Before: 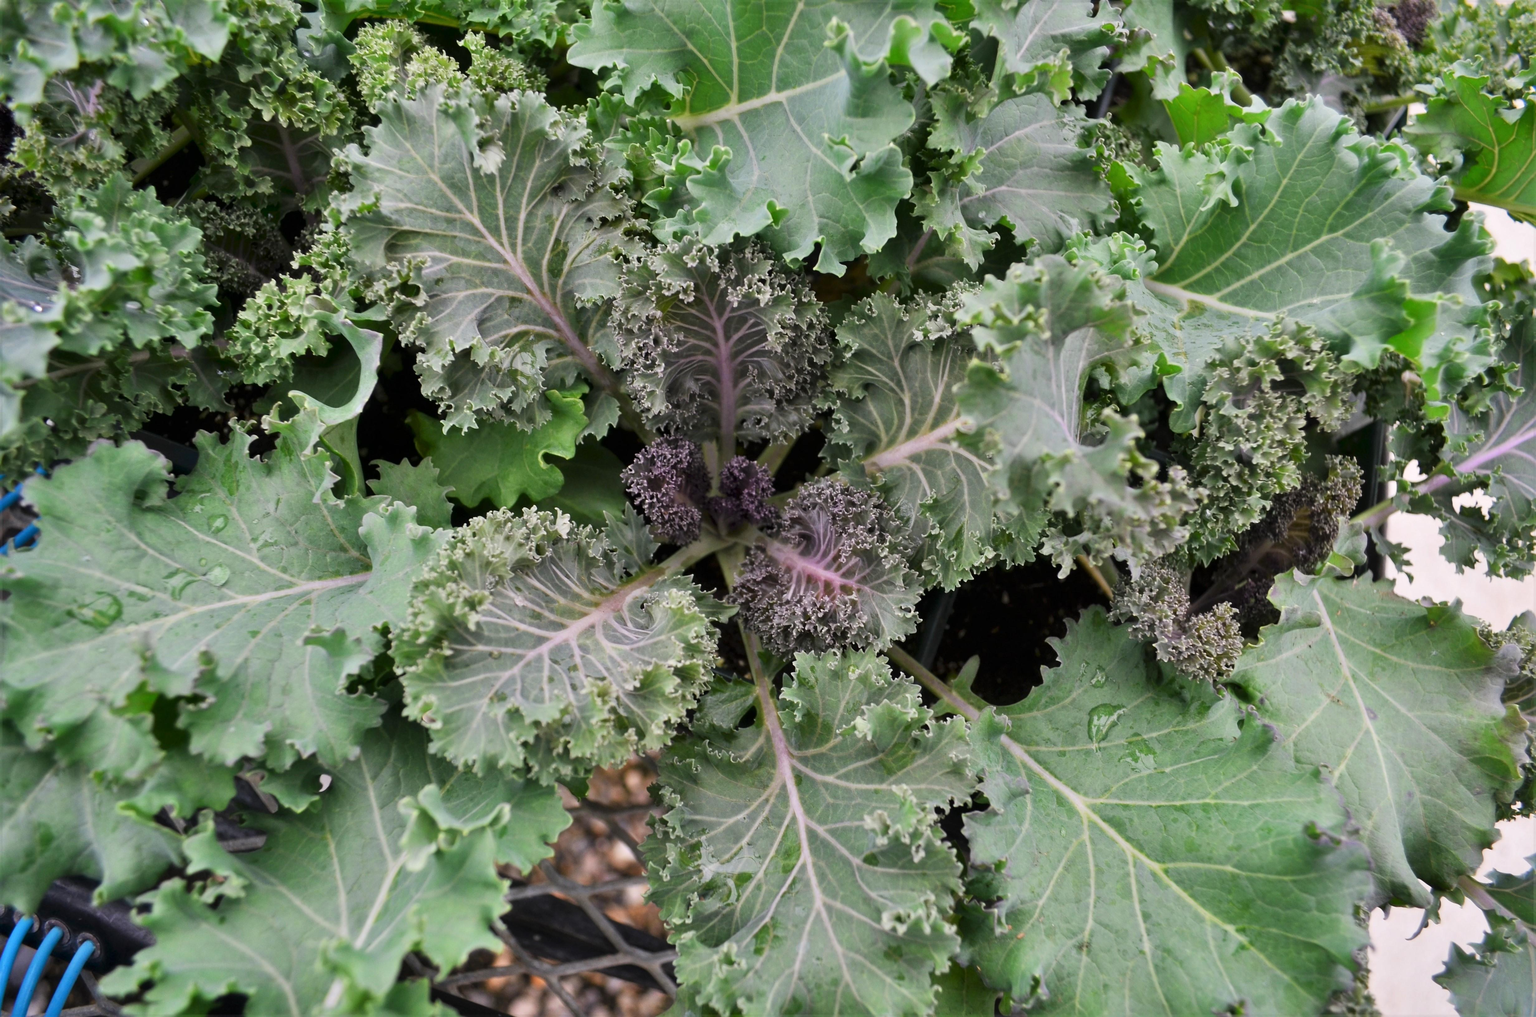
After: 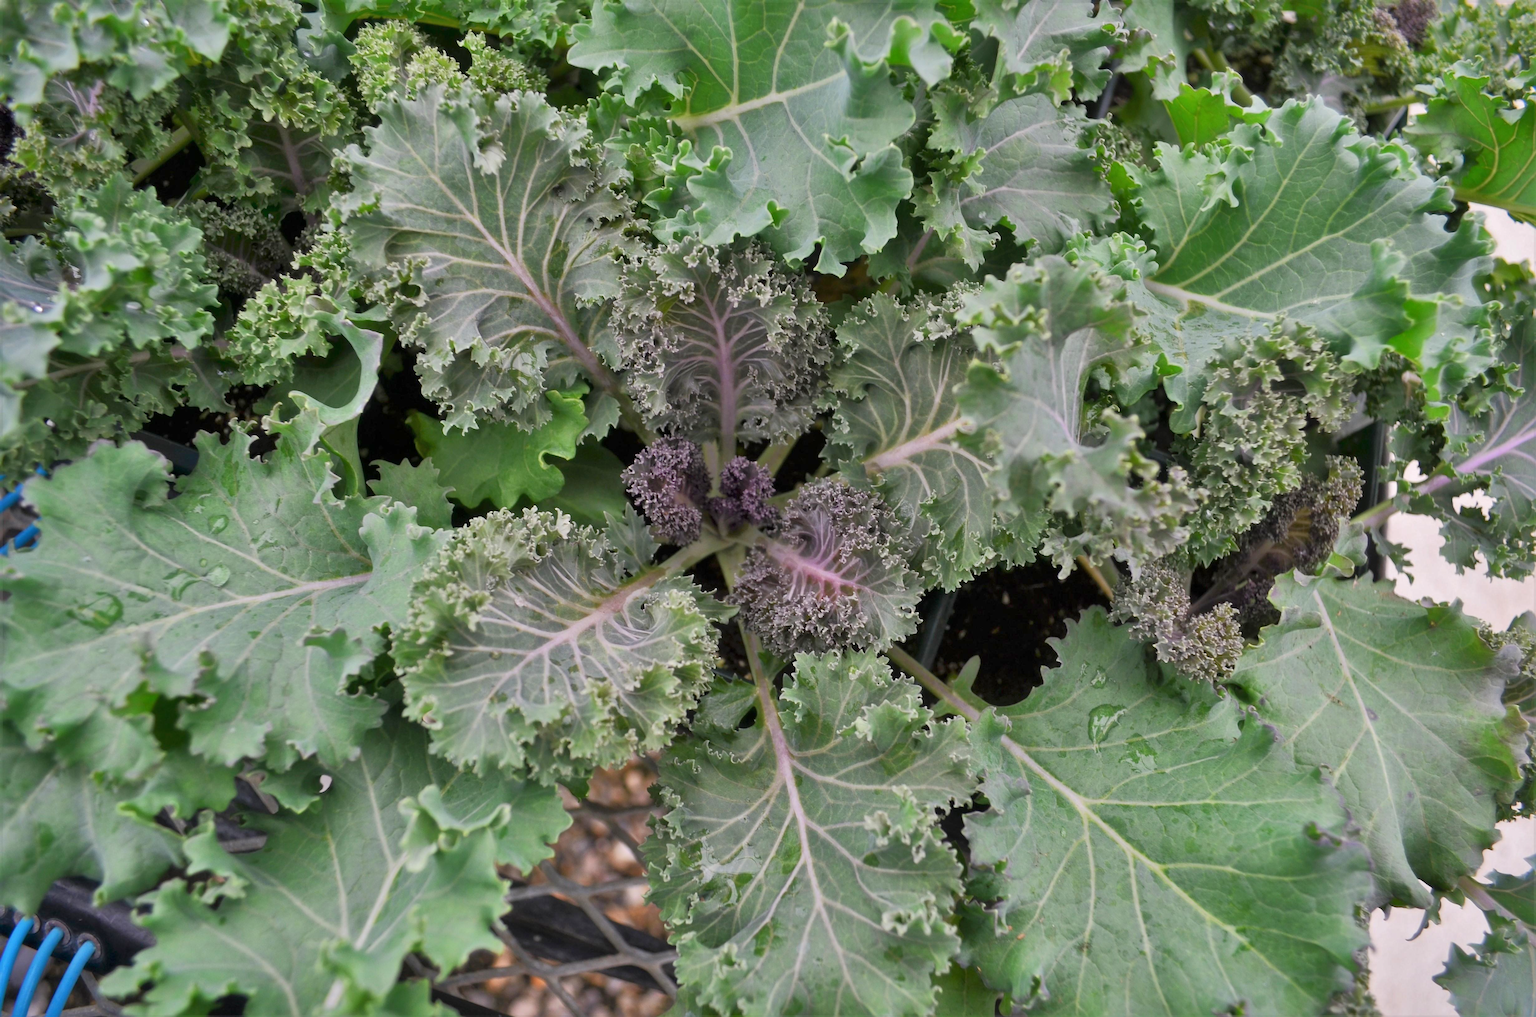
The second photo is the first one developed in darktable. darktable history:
shadows and highlights: on, module defaults
rgb curve: curves: ch0 [(0, 0) (0.053, 0.068) (0.122, 0.128) (1, 1)]
